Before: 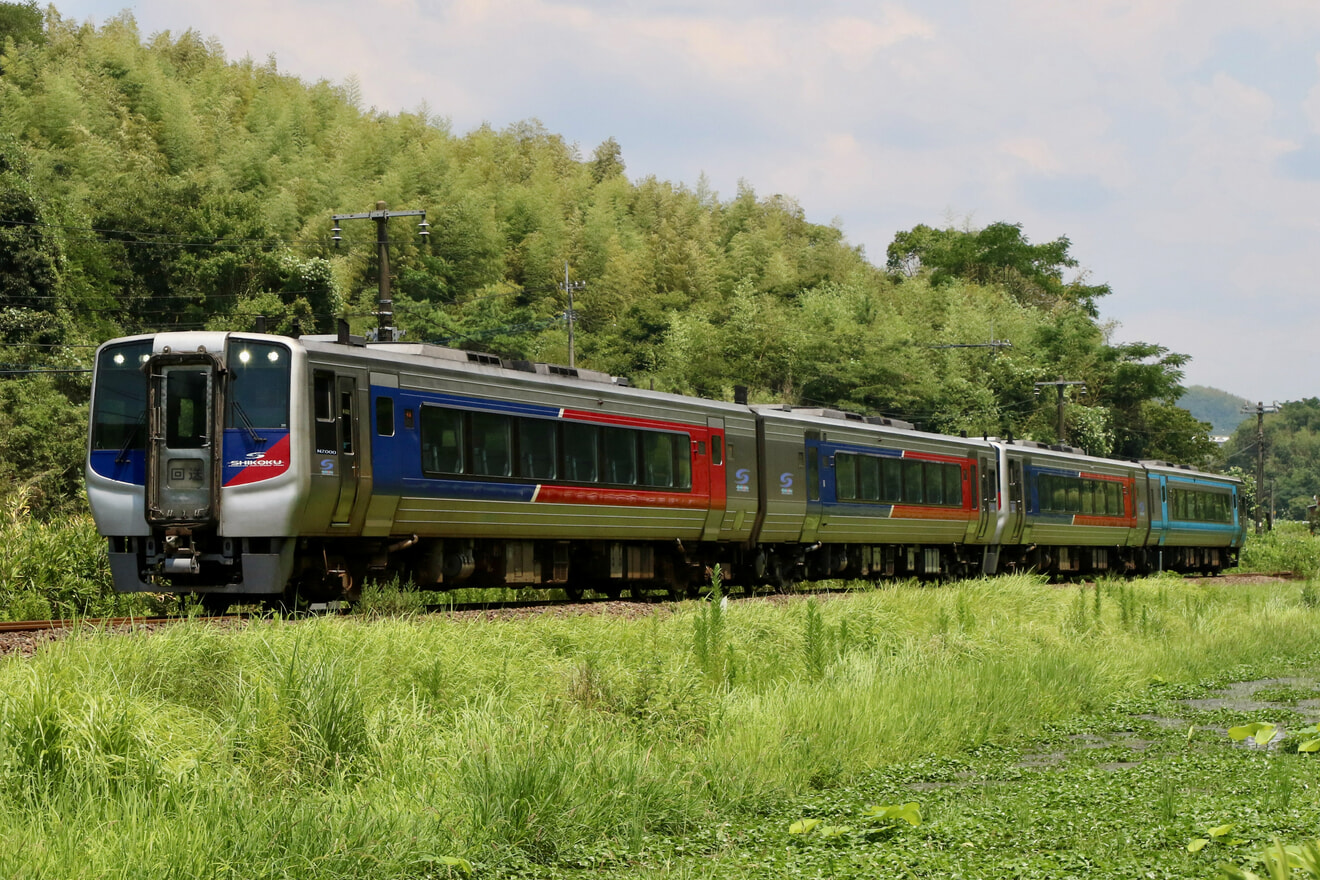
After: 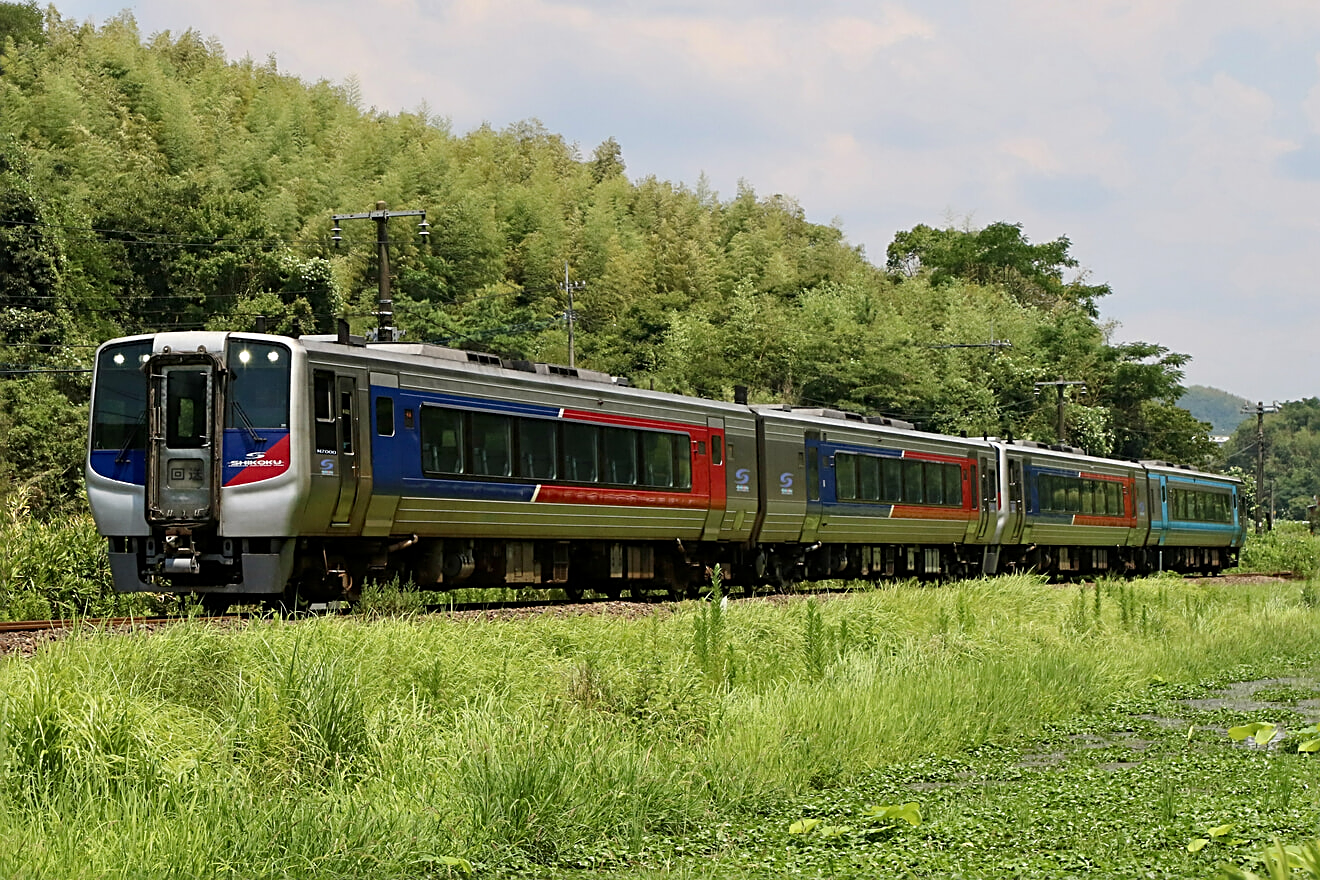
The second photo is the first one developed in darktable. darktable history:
sharpen: radius 2.581, amount 0.68
